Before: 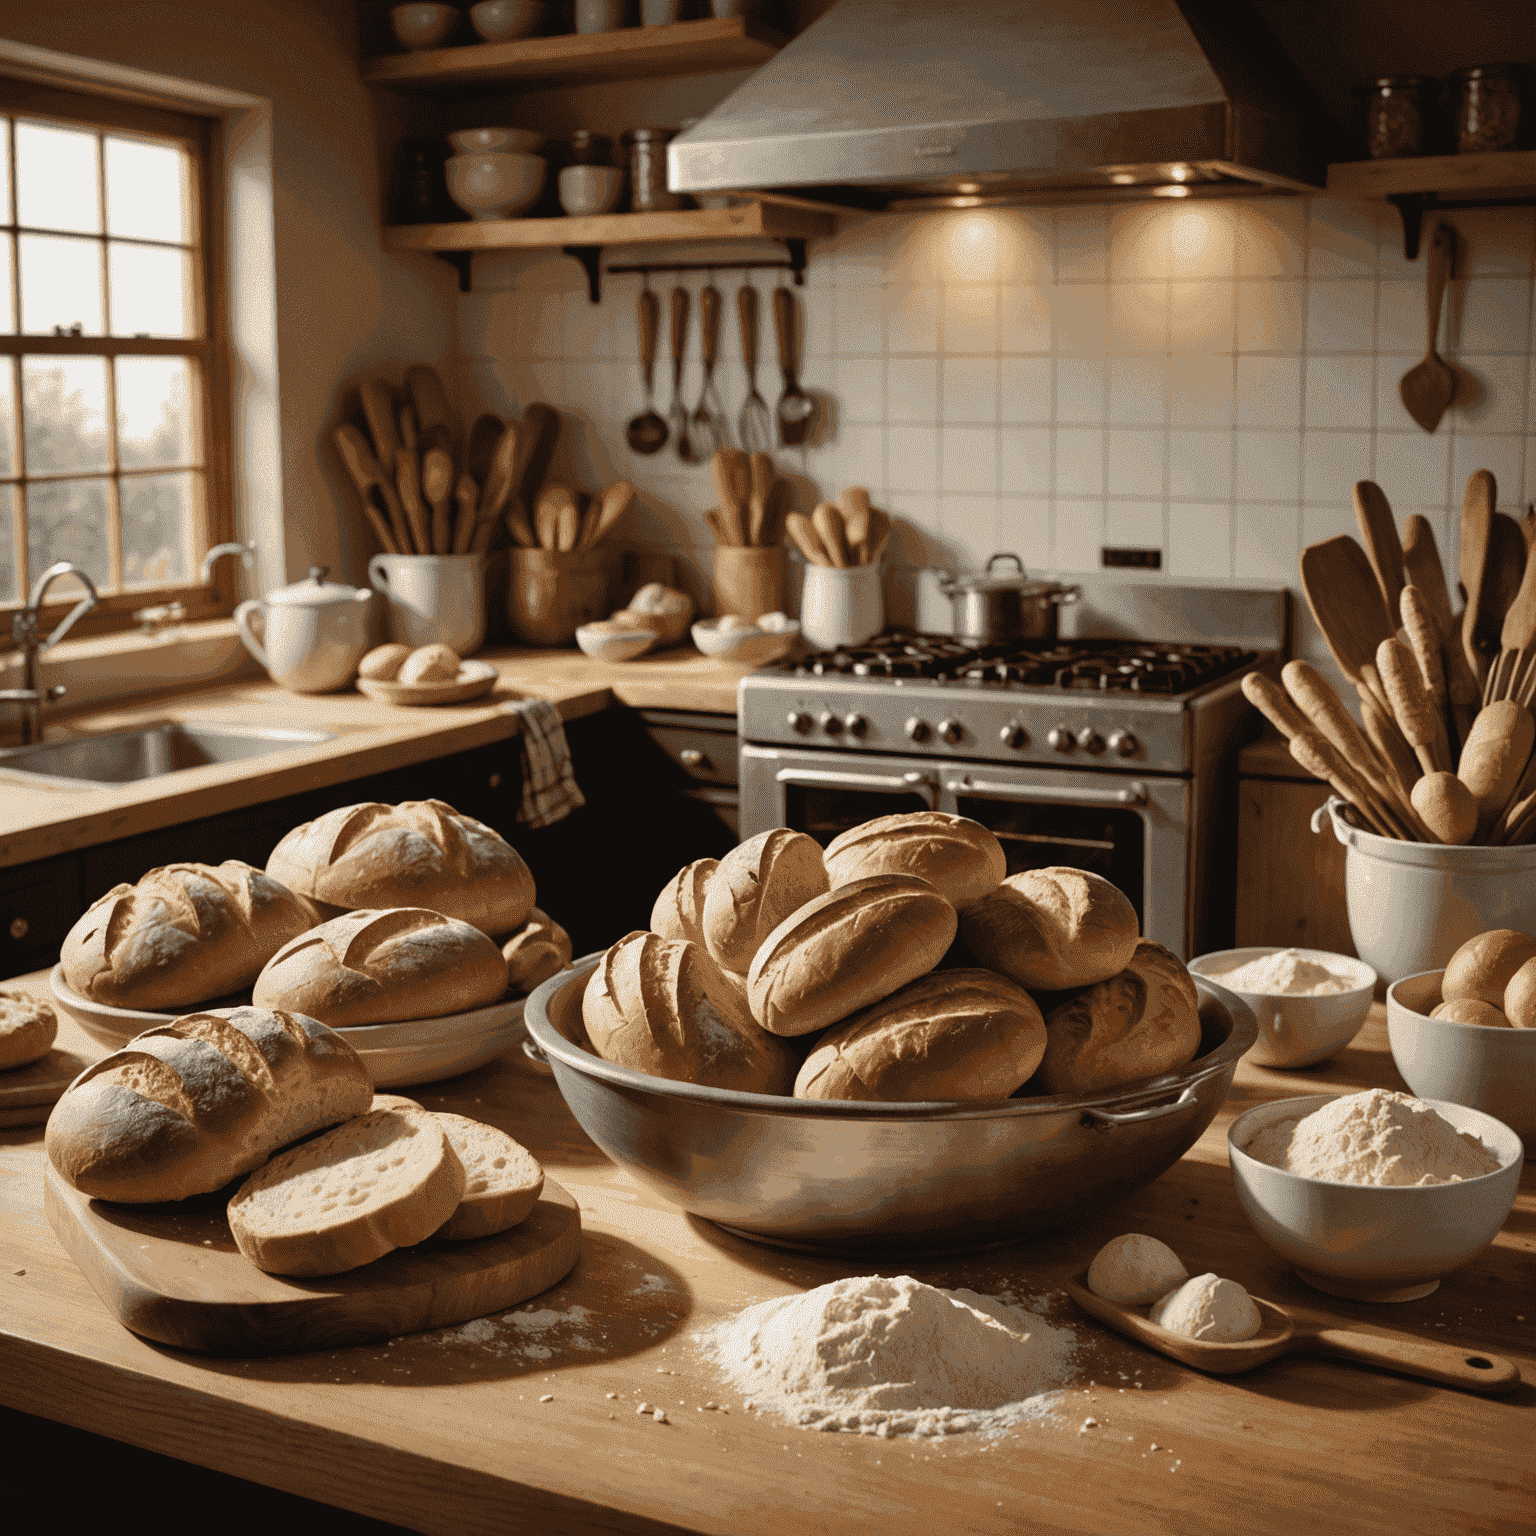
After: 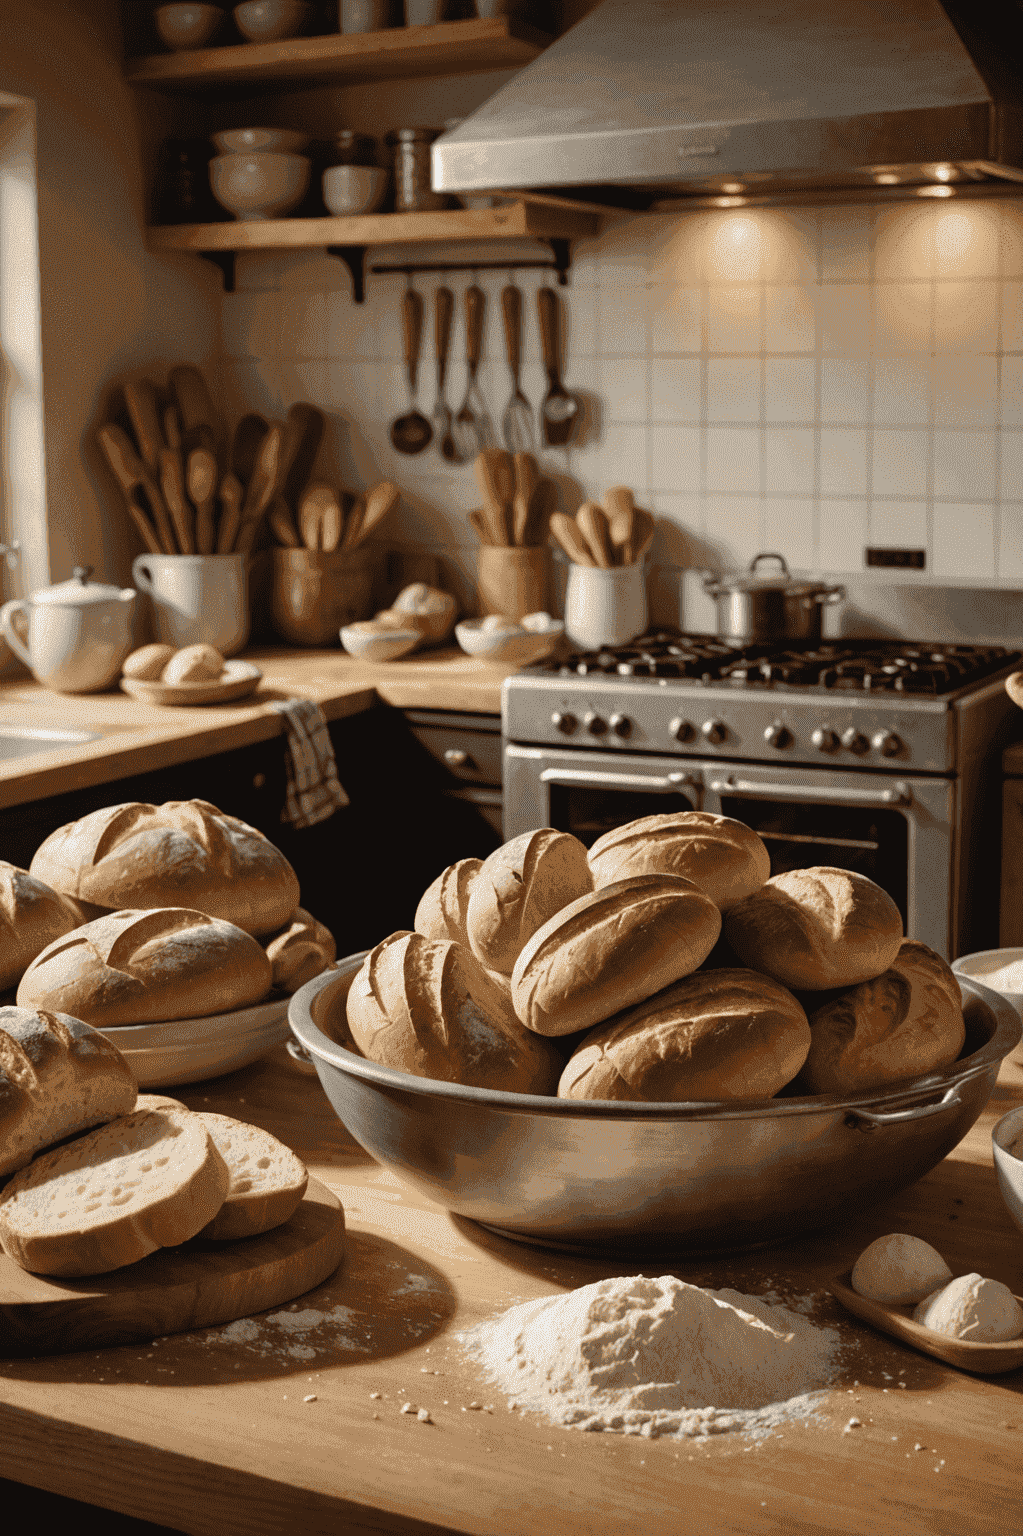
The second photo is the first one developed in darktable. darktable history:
crop and rotate: left 15.375%, right 17.971%
